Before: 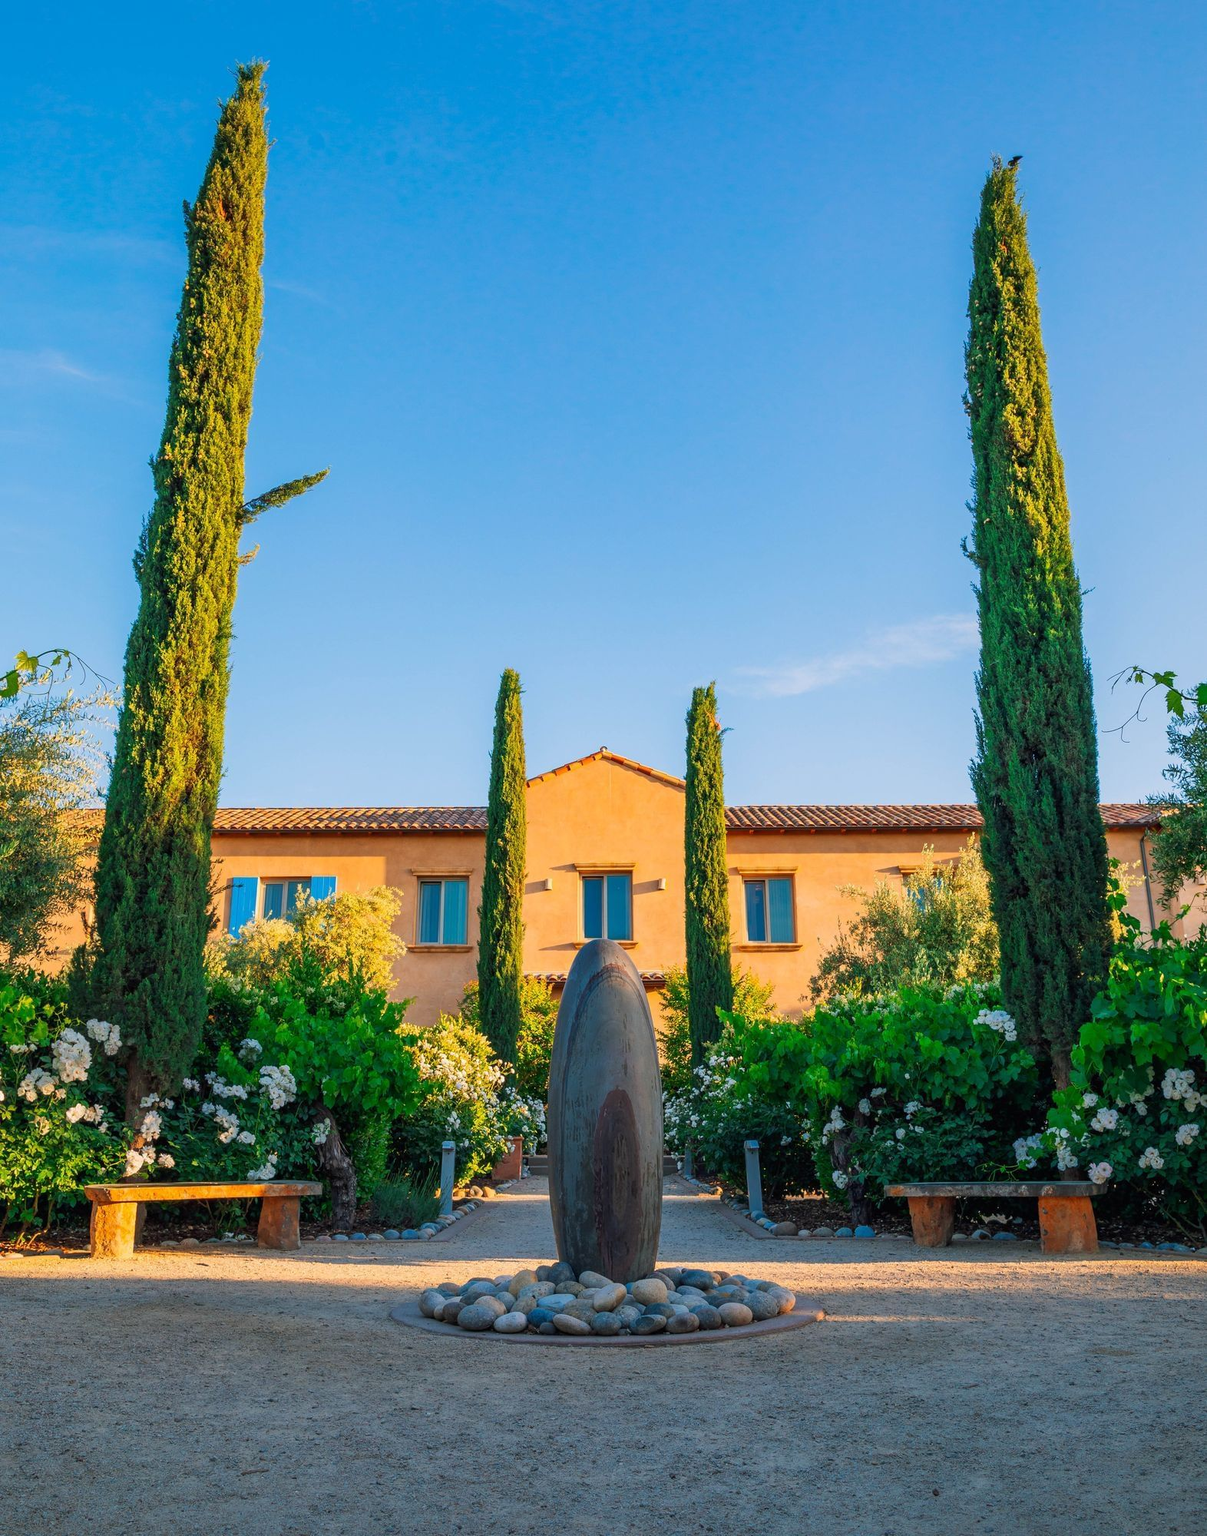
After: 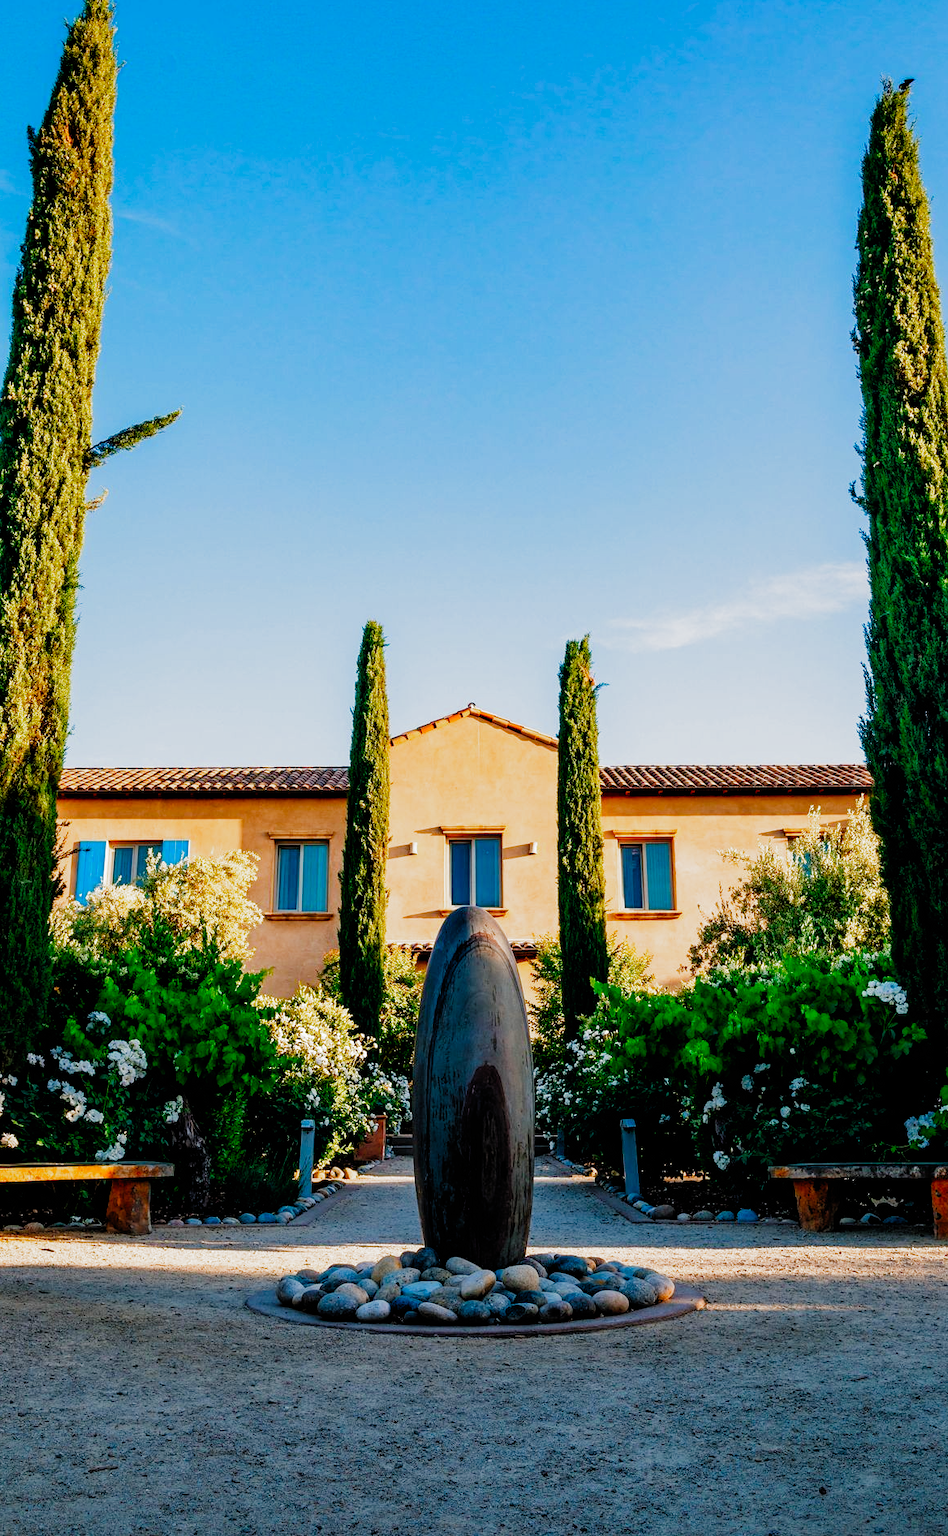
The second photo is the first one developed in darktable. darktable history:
crop and rotate: left 13.057%, top 5.327%, right 12.538%
filmic rgb: black relative exposure -3.47 EV, white relative exposure 2.28 EV, hardness 3.4, add noise in highlights 0.002, preserve chrominance no, color science v3 (2019), use custom middle-gray values true, contrast in highlights soft
